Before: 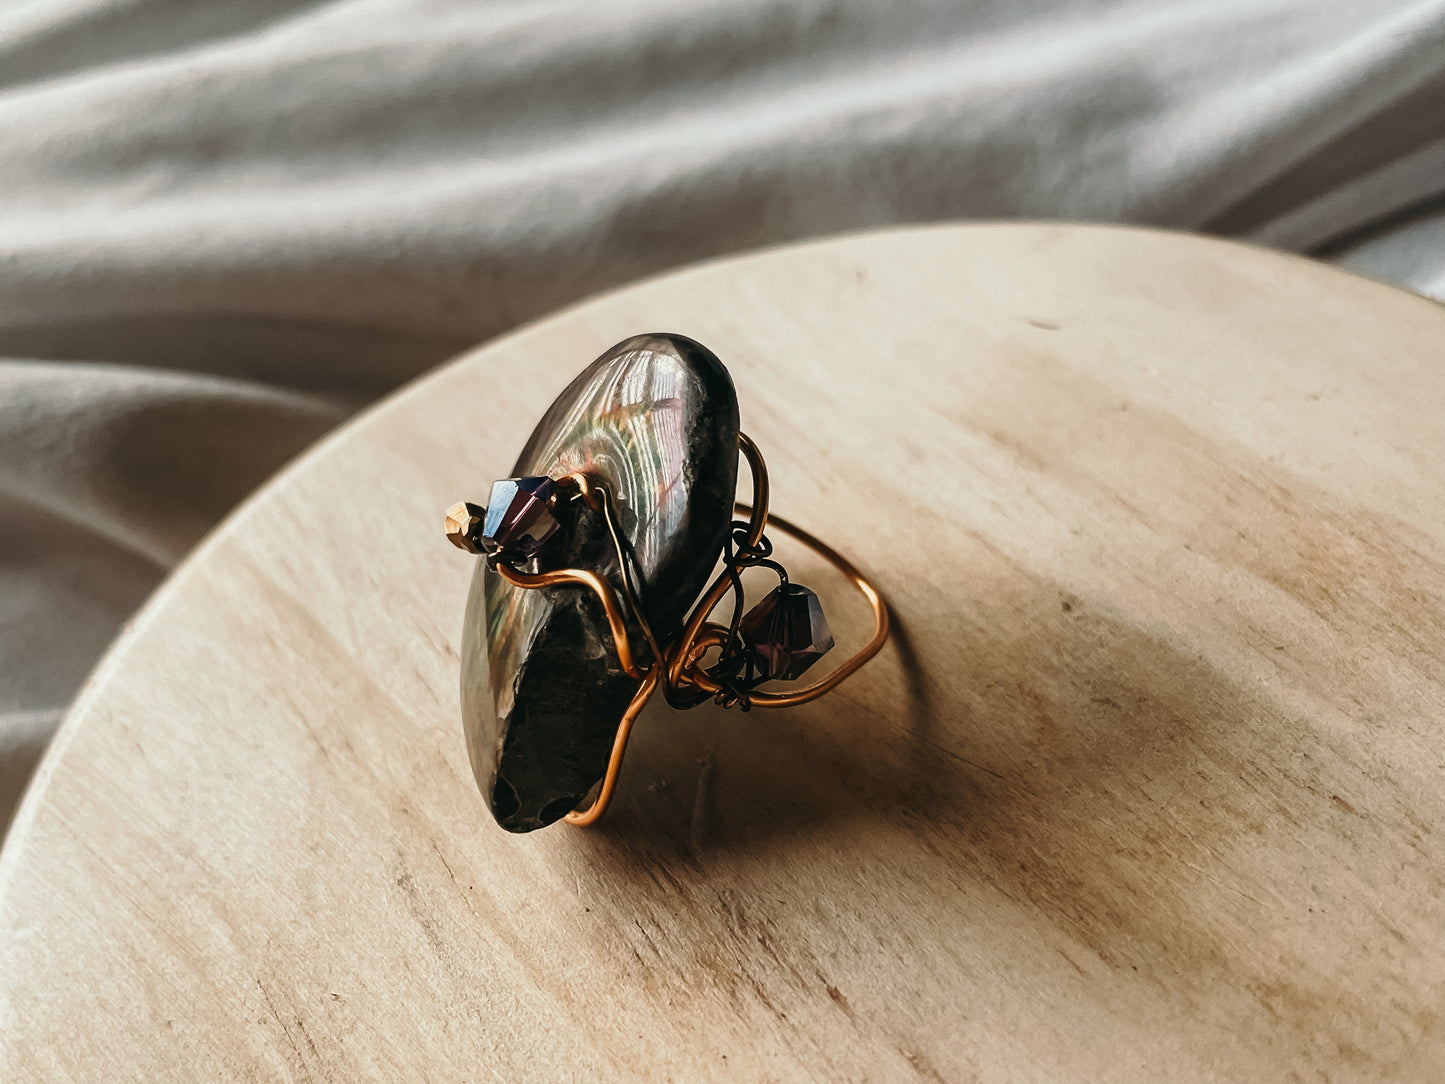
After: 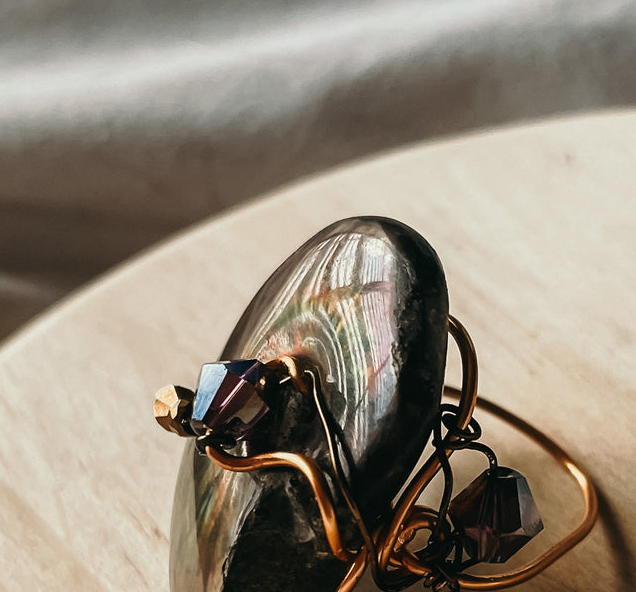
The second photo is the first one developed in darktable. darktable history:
crop: left 20.147%, top 10.859%, right 35.812%, bottom 34.476%
